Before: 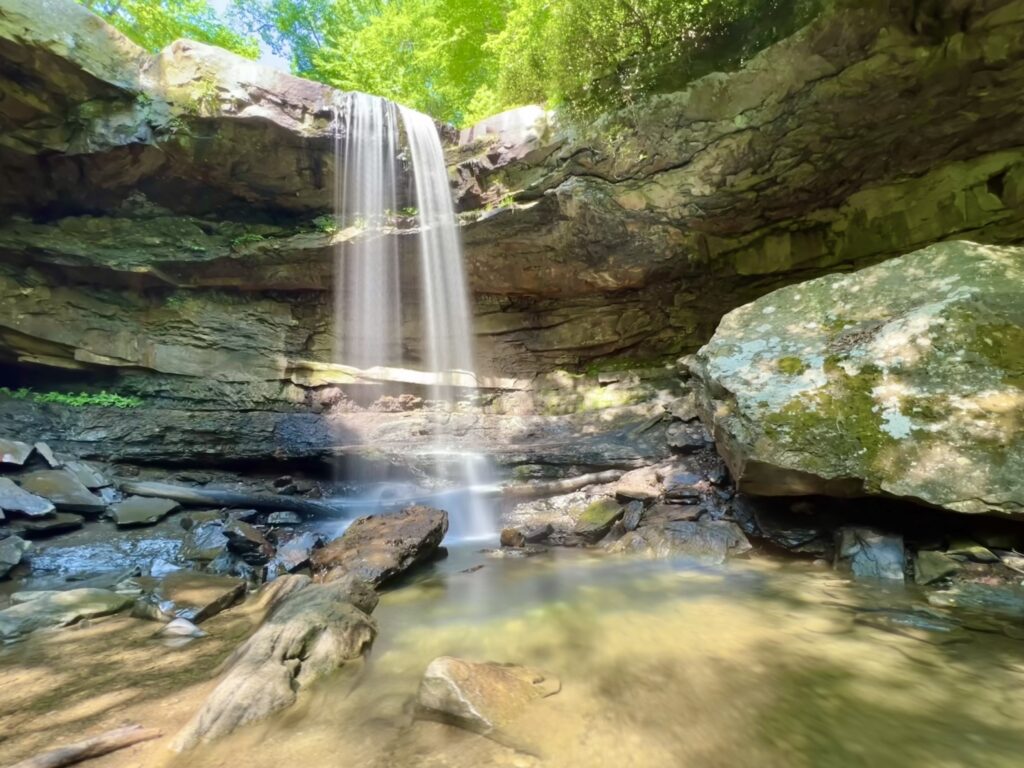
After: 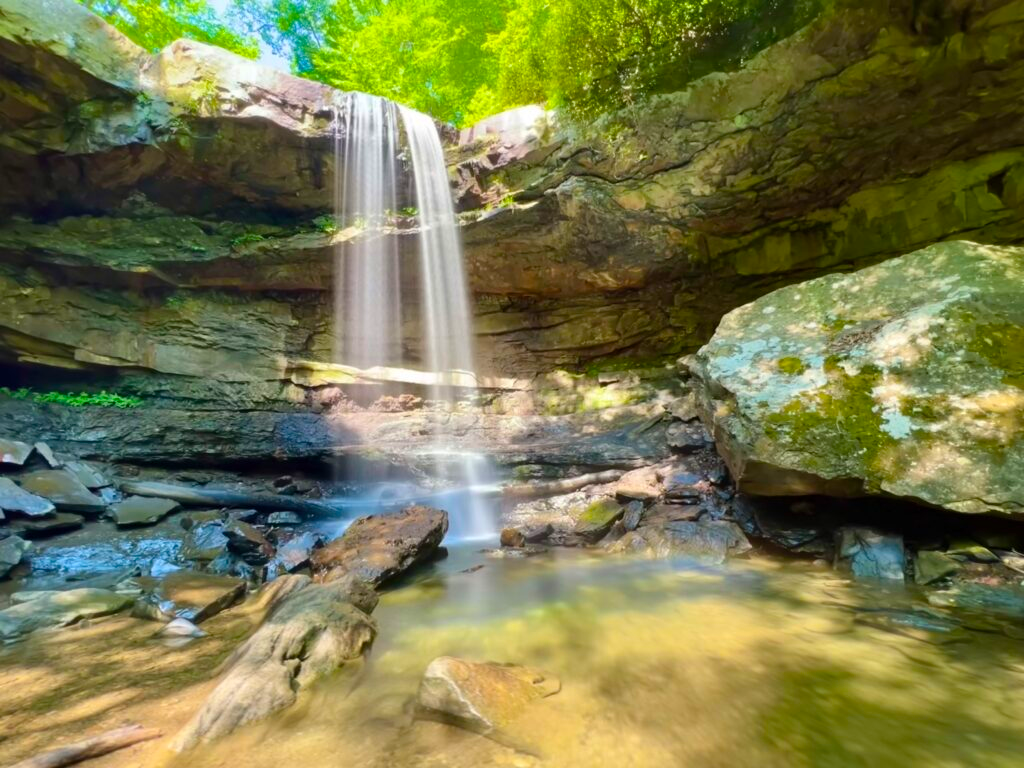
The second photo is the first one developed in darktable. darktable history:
color balance rgb: perceptual saturation grading › global saturation 18.31%, global vibrance 20%
